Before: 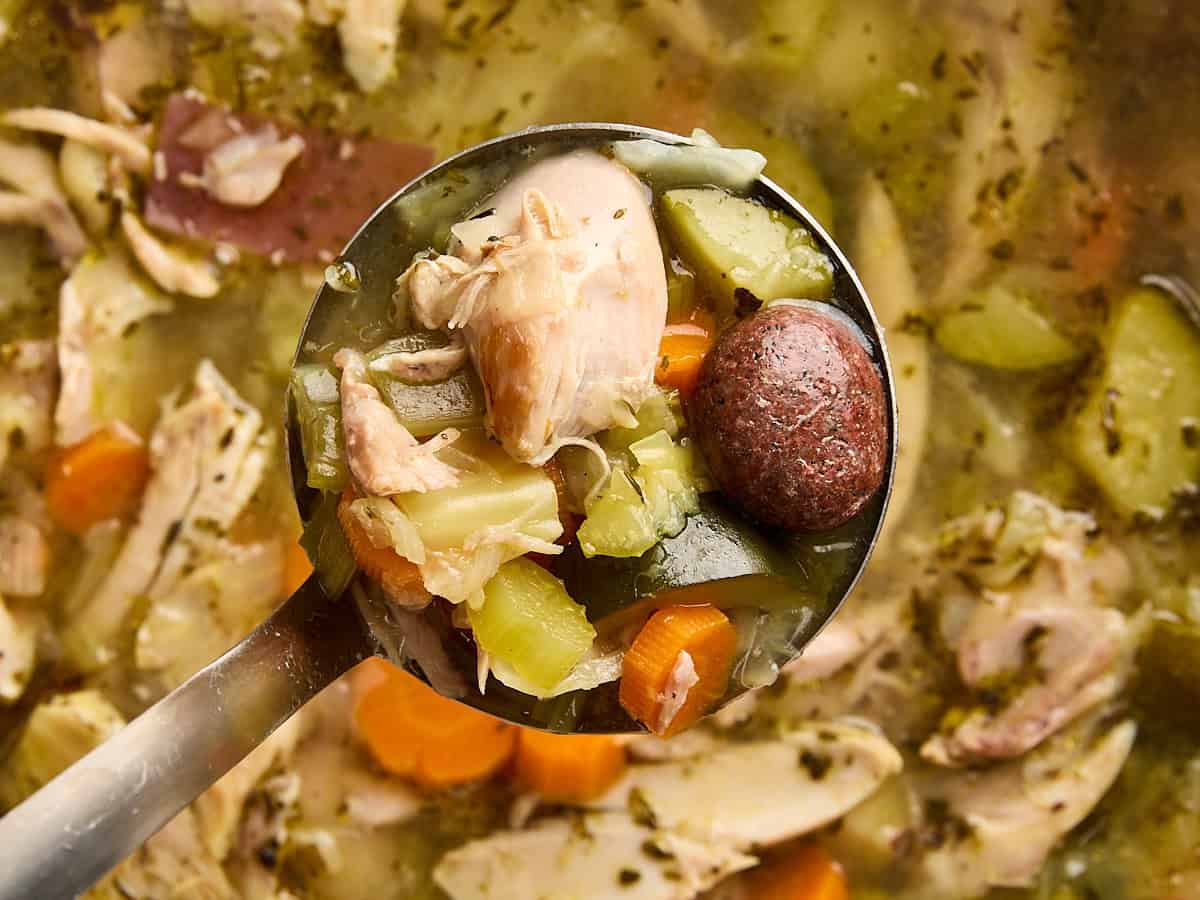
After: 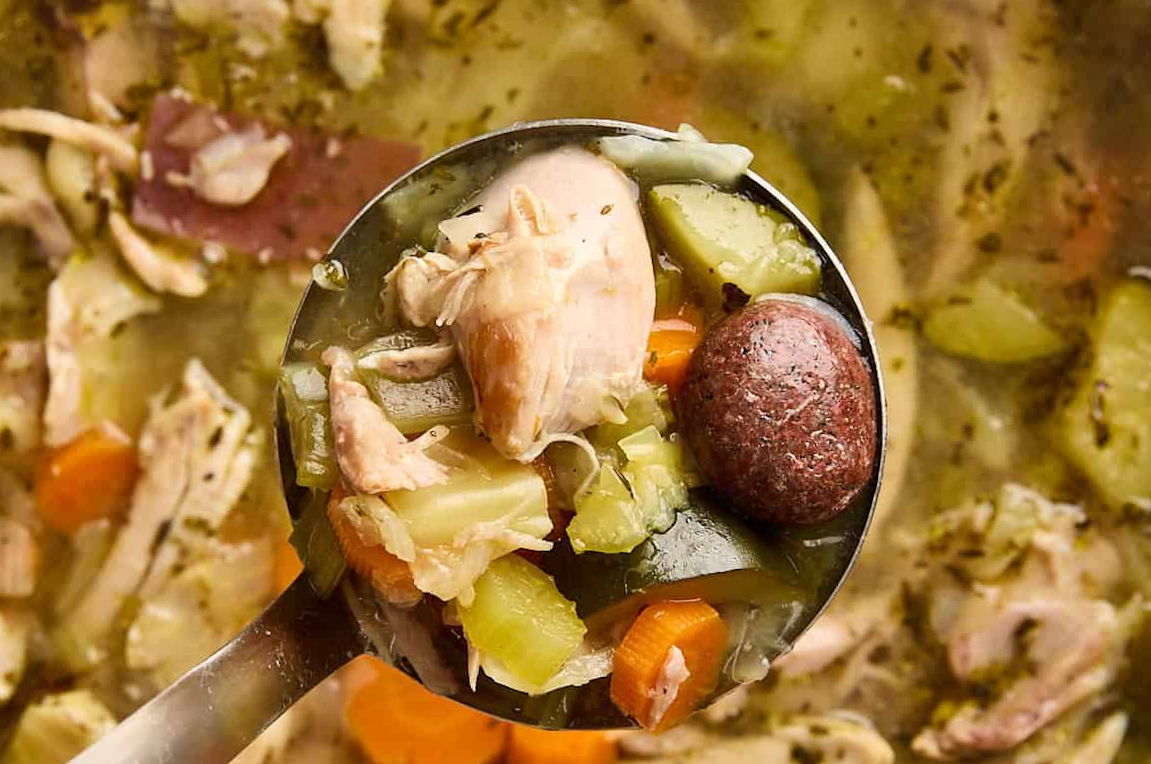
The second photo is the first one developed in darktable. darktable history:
crop and rotate: angle 0.454°, left 0.408%, right 2.608%, bottom 14.122%
